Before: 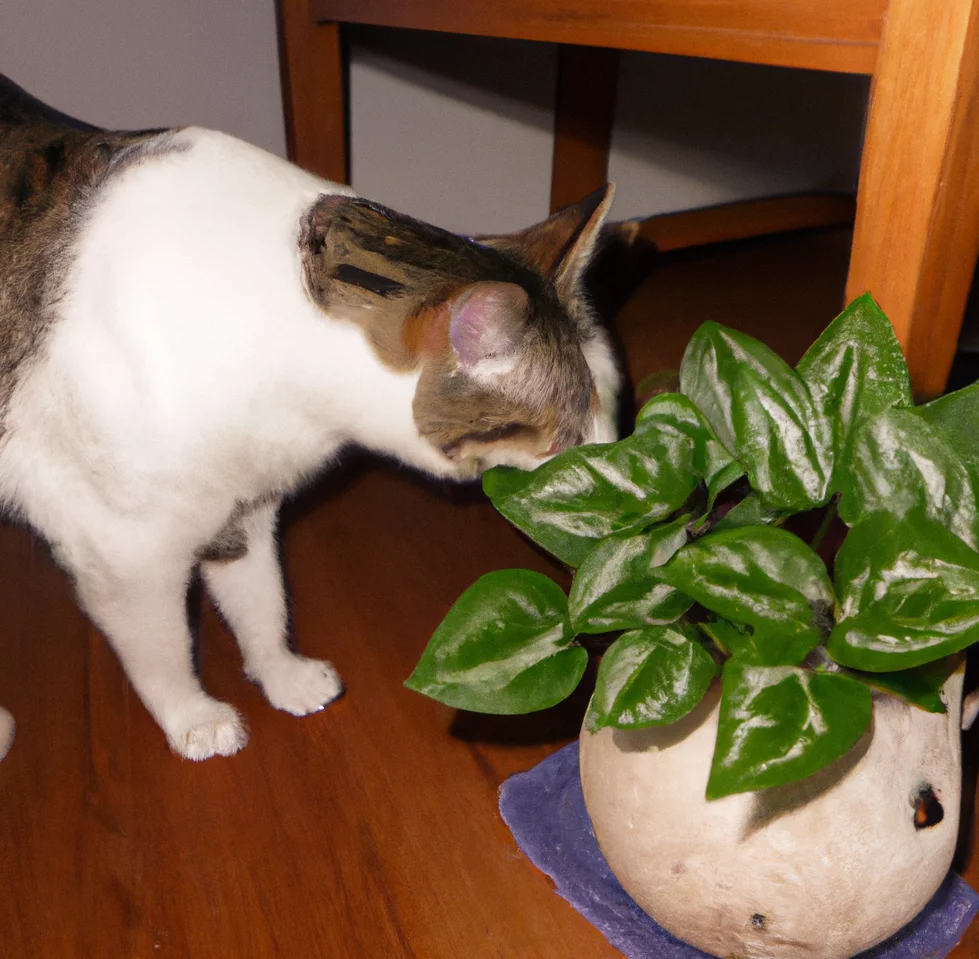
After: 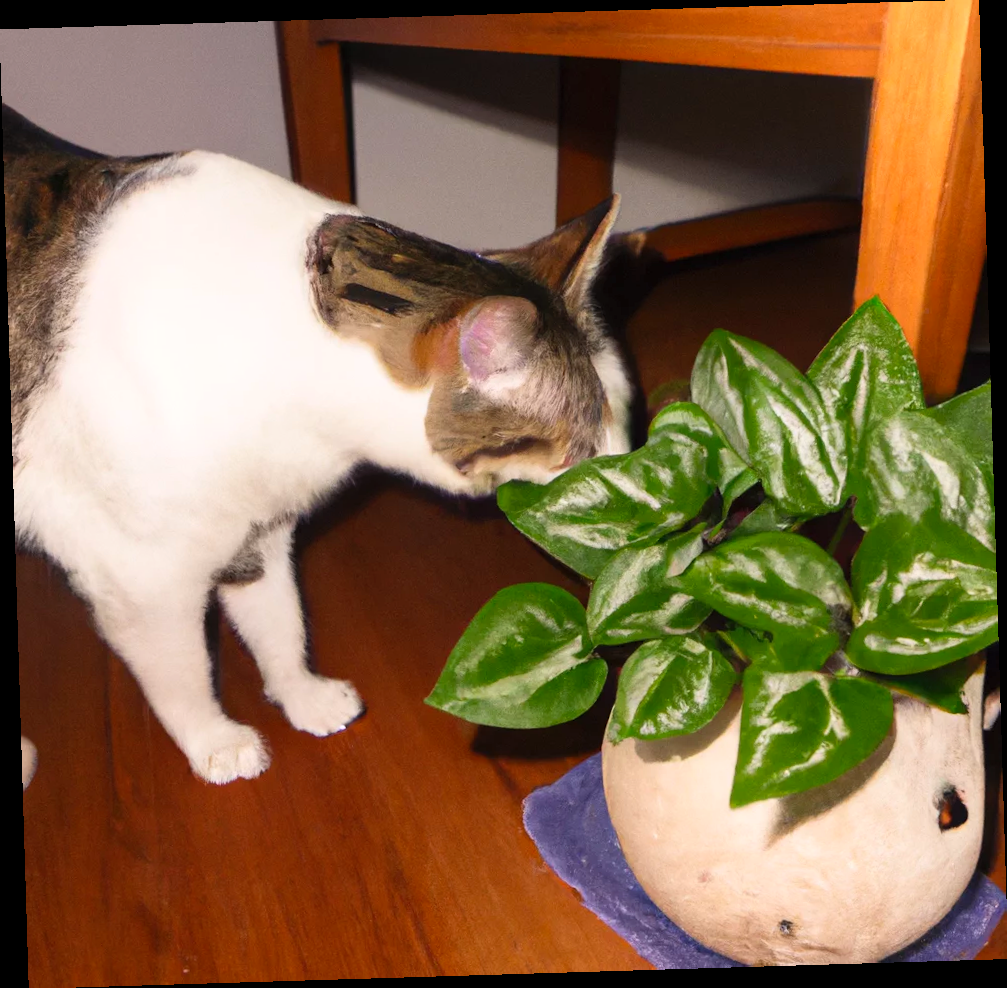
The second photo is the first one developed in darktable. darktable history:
rotate and perspective: rotation -1.75°, automatic cropping off
contrast brightness saturation: contrast 0.2, brightness 0.16, saturation 0.22
